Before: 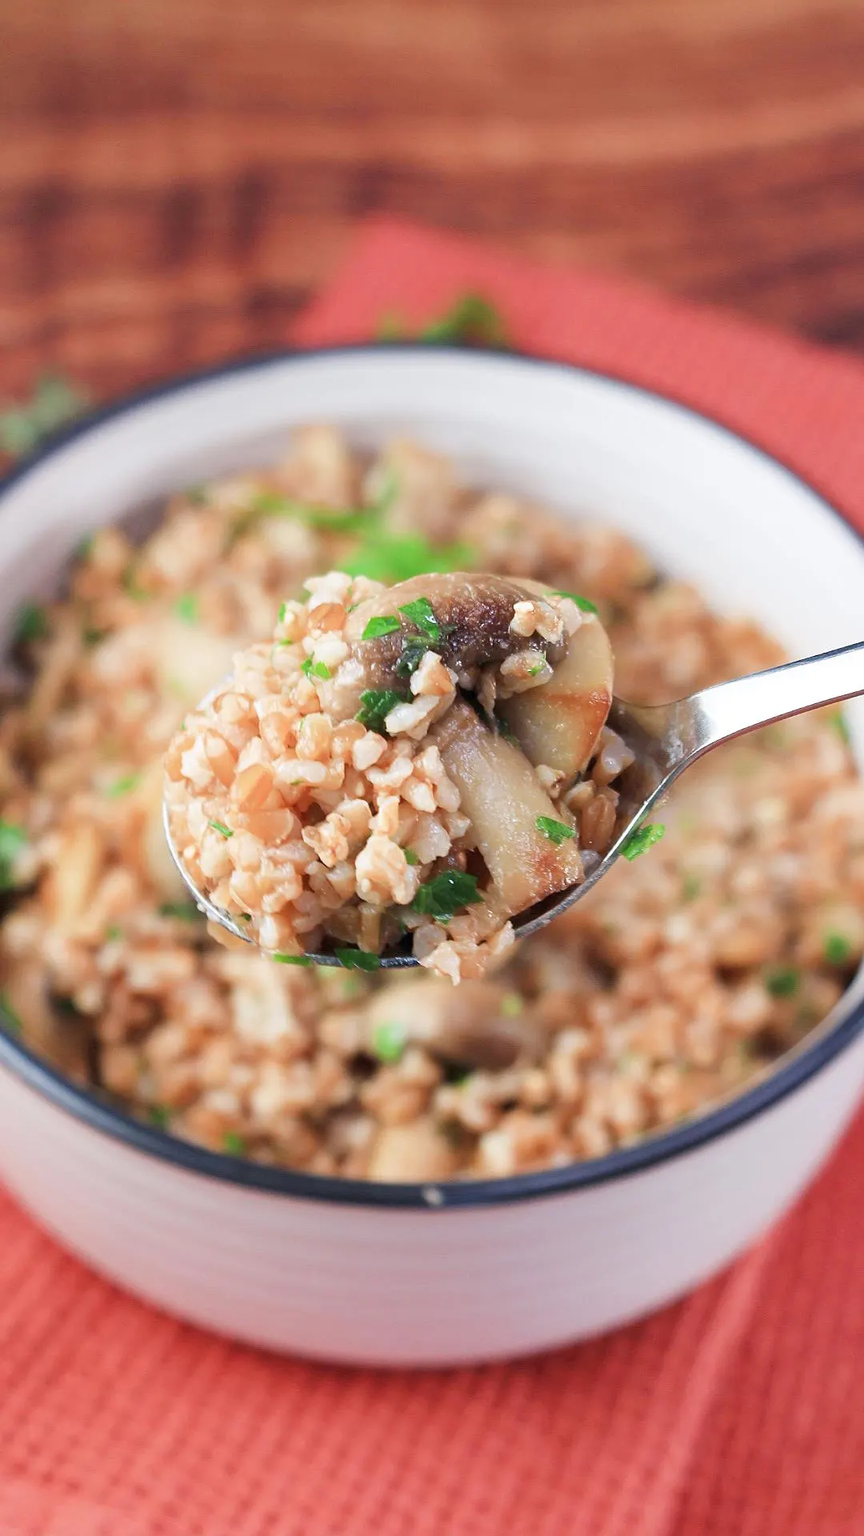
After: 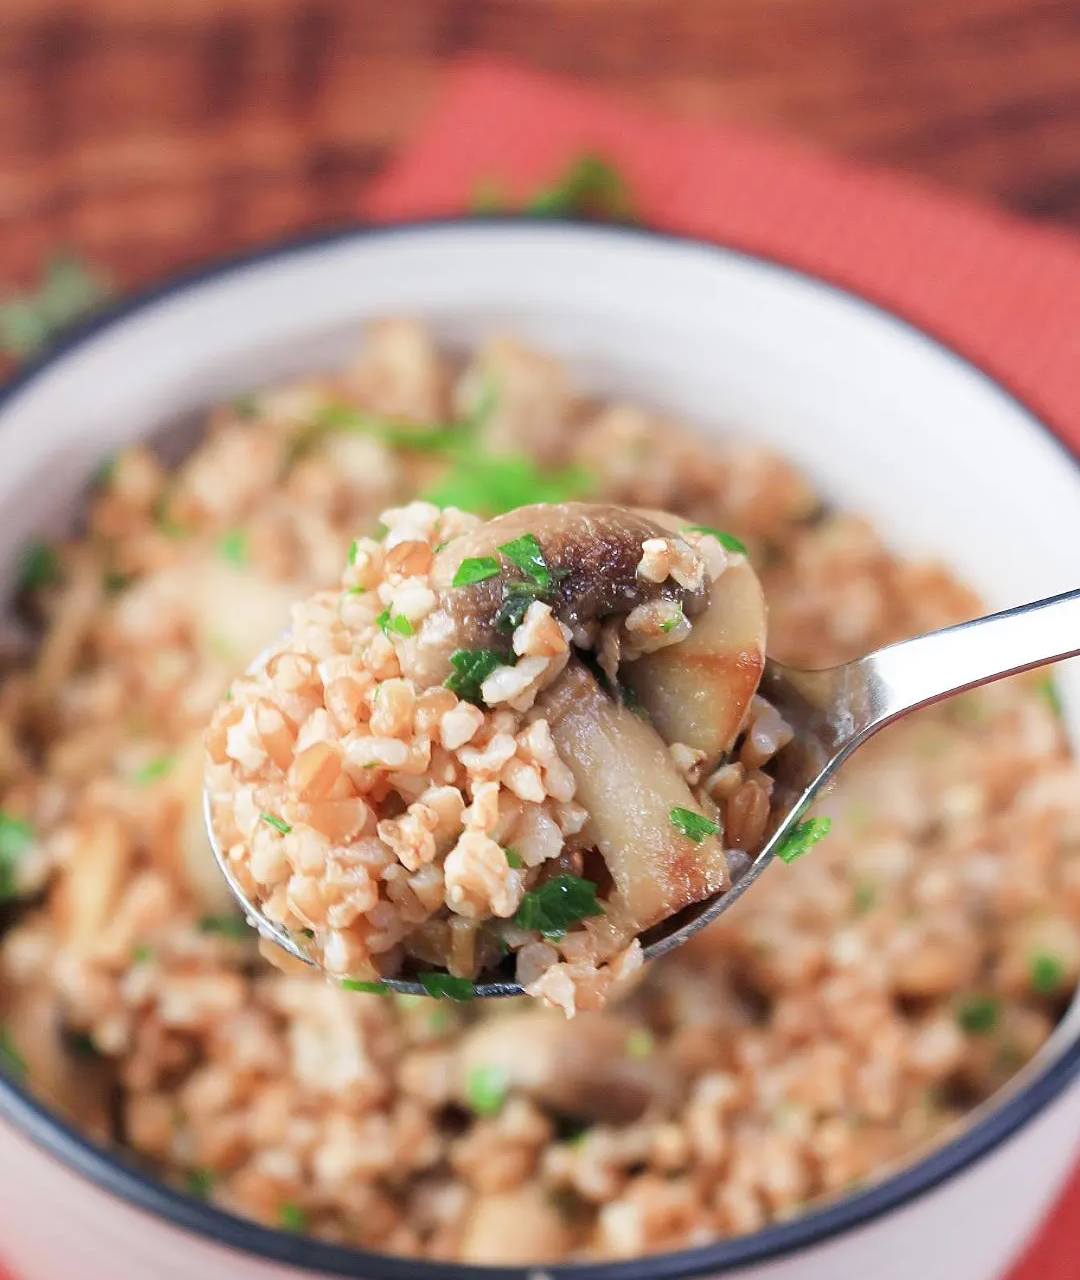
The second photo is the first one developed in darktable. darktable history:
crop: top 11.141%, bottom 22.159%
